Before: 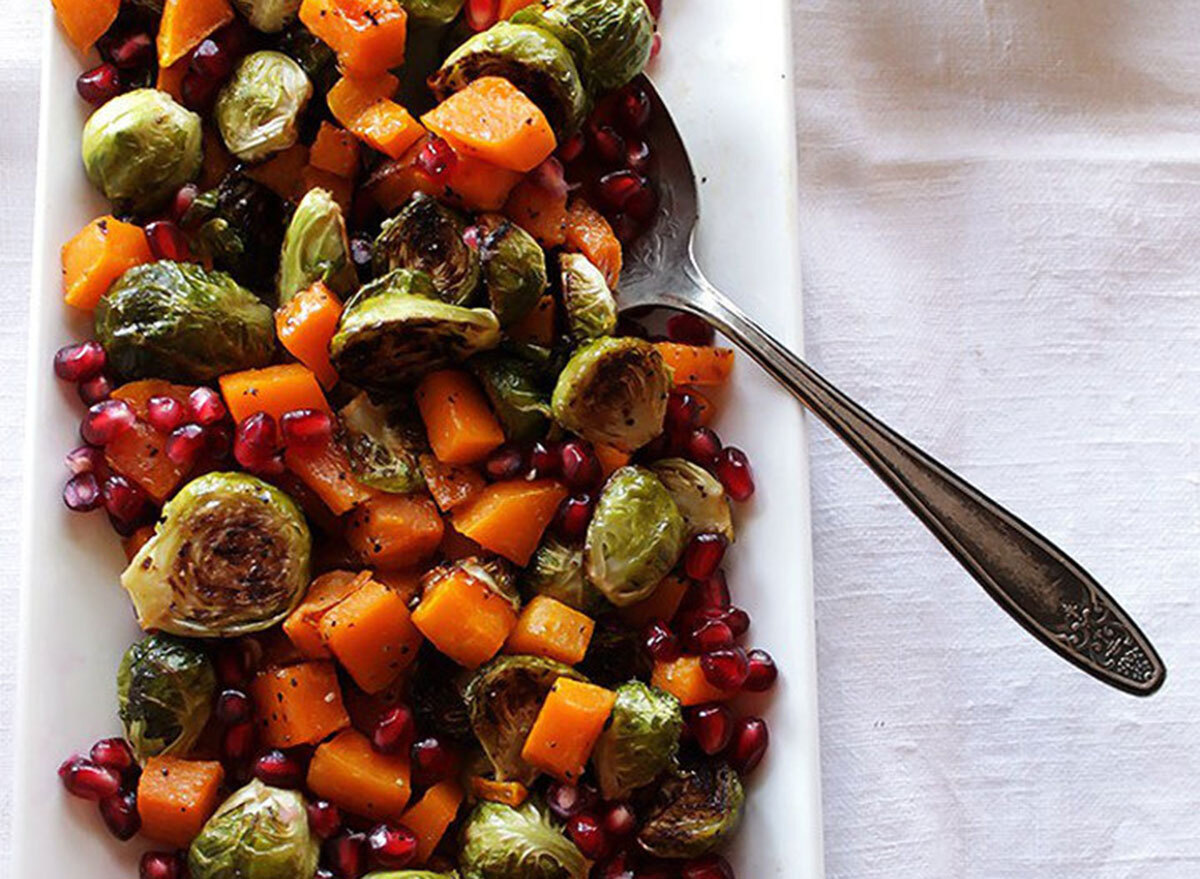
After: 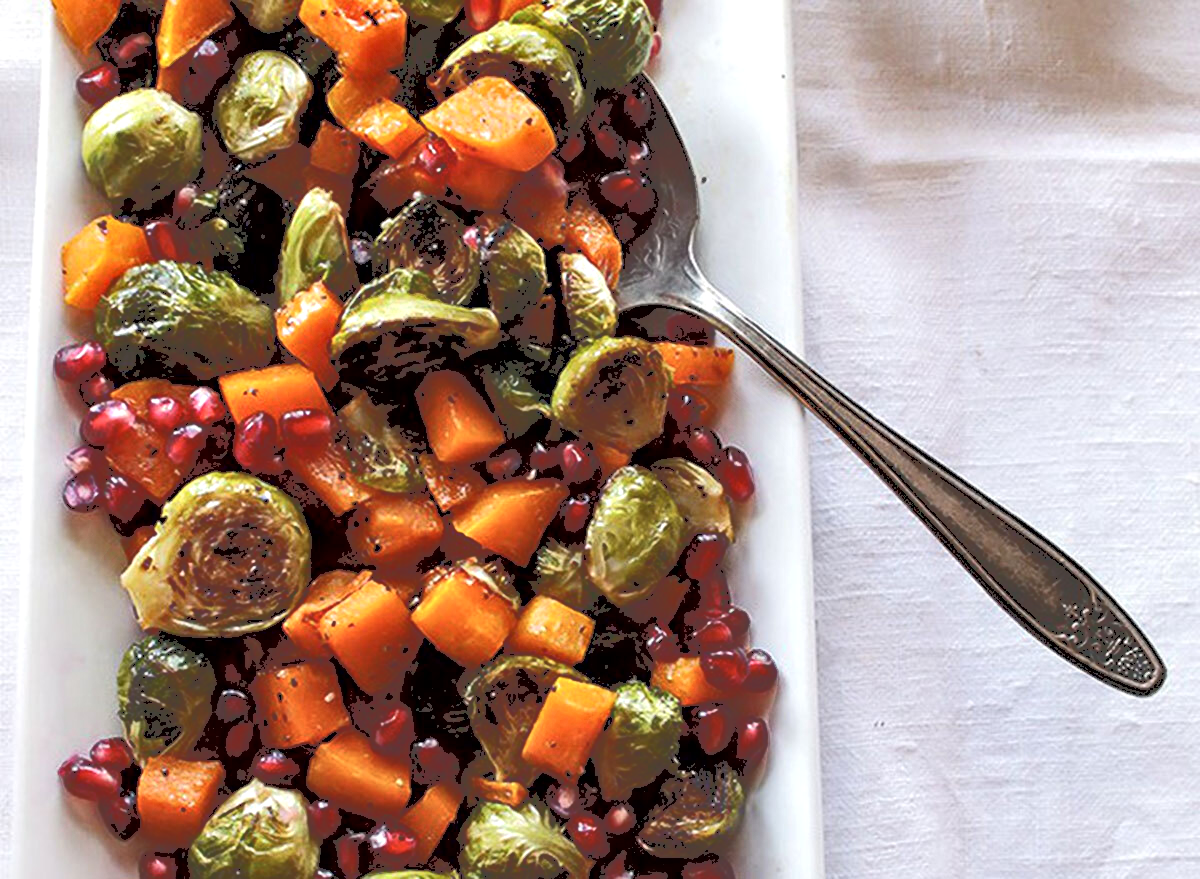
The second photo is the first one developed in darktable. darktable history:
tone curve: curves: ch0 [(0, 0) (0.003, 0.273) (0.011, 0.276) (0.025, 0.276) (0.044, 0.28) (0.069, 0.283) (0.1, 0.288) (0.136, 0.293) (0.177, 0.302) (0.224, 0.321) (0.277, 0.349) (0.335, 0.393) (0.399, 0.448) (0.468, 0.51) (0.543, 0.589) (0.623, 0.677) (0.709, 0.761) (0.801, 0.839) (0.898, 0.909) (1, 1)], color space Lab, independent channels, preserve colors none
contrast equalizer: y [[0.586, 0.584, 0.576, 0.565, 0.552, 0.539], [0.5 ×6], [0.97, 0.959, 0.919, 0.859, 0.789, 0.717], [0 ×6], [0 ×6]]
